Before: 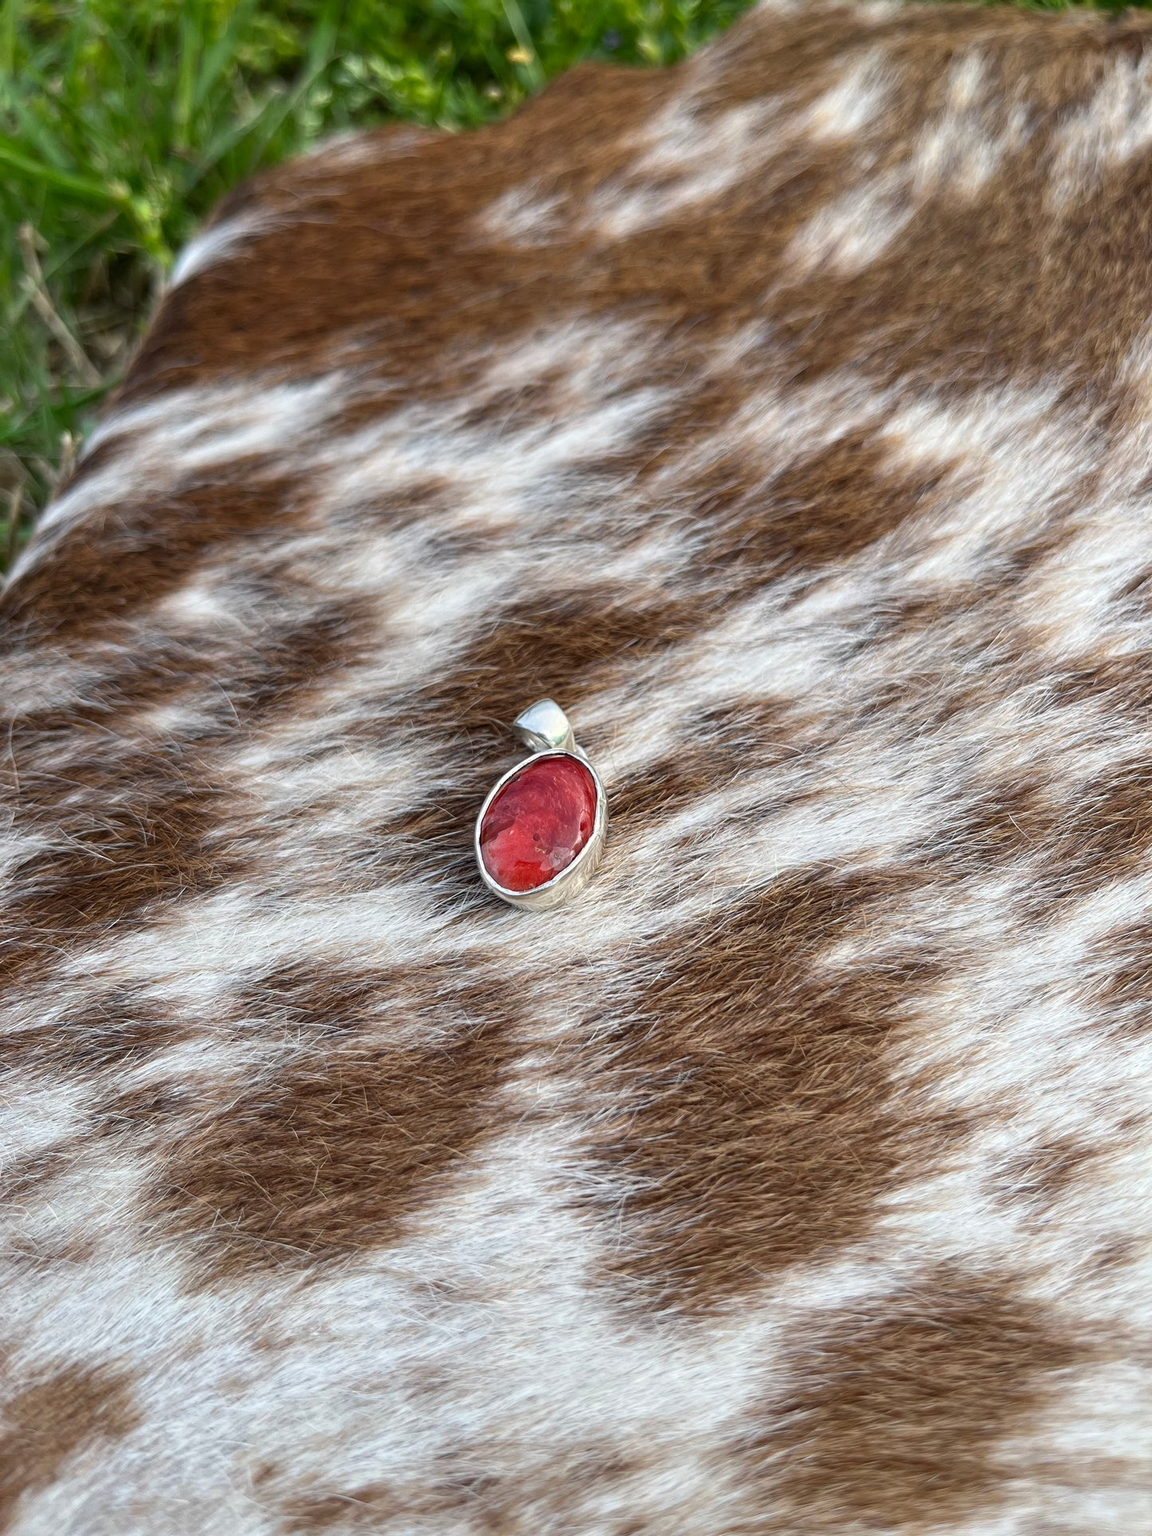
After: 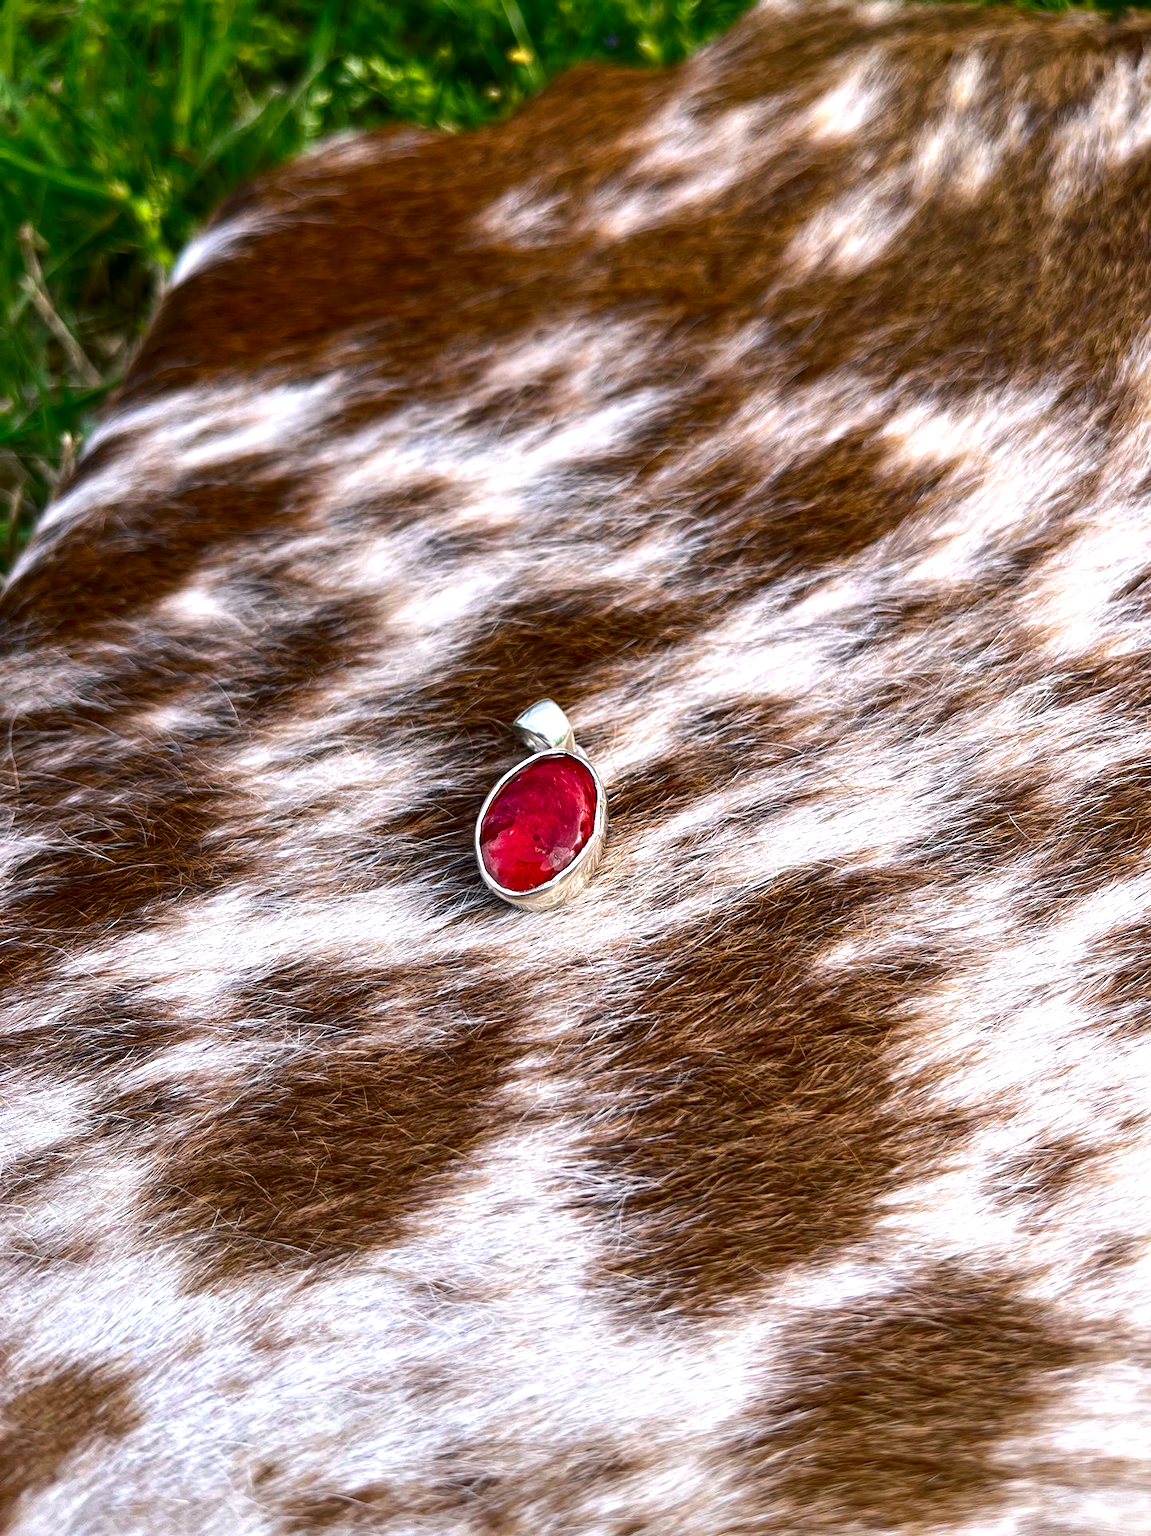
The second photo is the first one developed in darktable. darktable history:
contrast brightness saturation: contrast 0.1, brightness -0.26, saturation 0.14
exposure: black level correction 0, exposure 0.5 EV, compensate exposure bias true, compensate highlight preservation false
color balance rgb: shadows lift › chroma 2%, shadows lift › hue 217.2°, power › chroma 0.25%, power › hue 60°, highlights gain › chroma 1.5%, highlights gain › hue 309.6°, global offset › luminance -0.25%, perceptual saturation grading › global saturation 15%, global vibrance 15%
